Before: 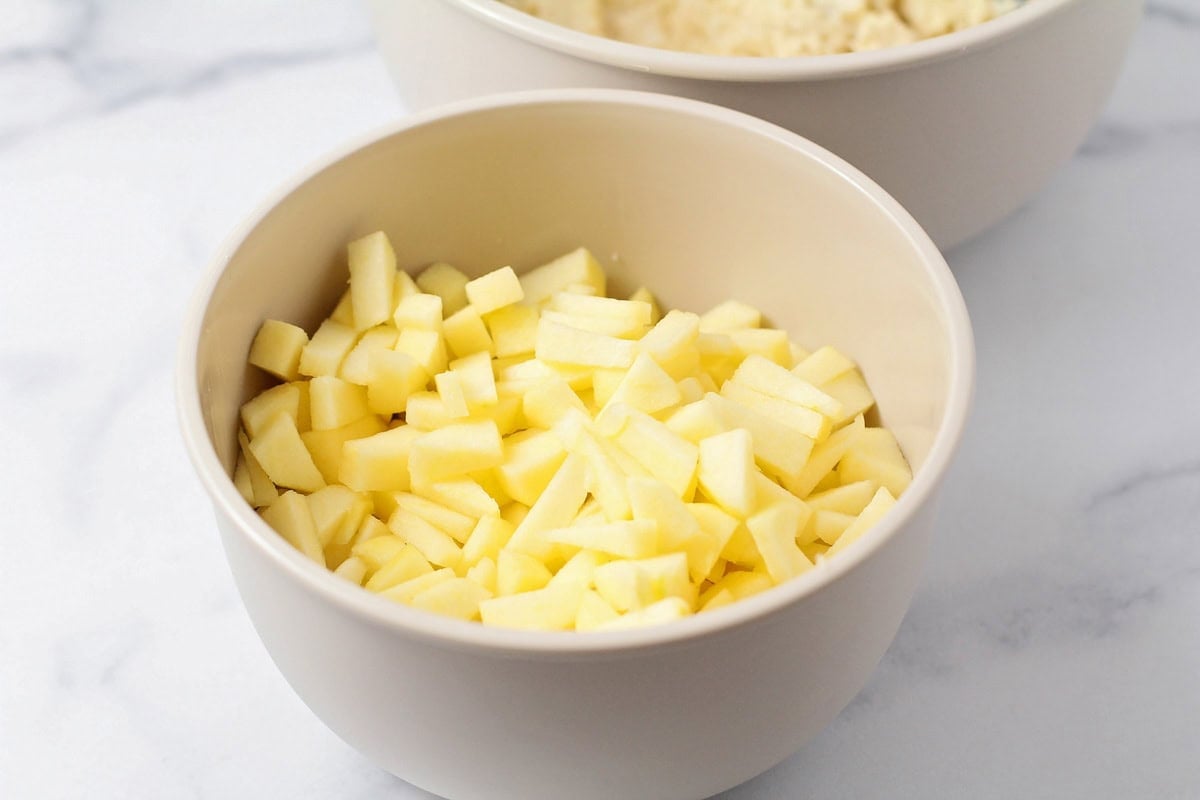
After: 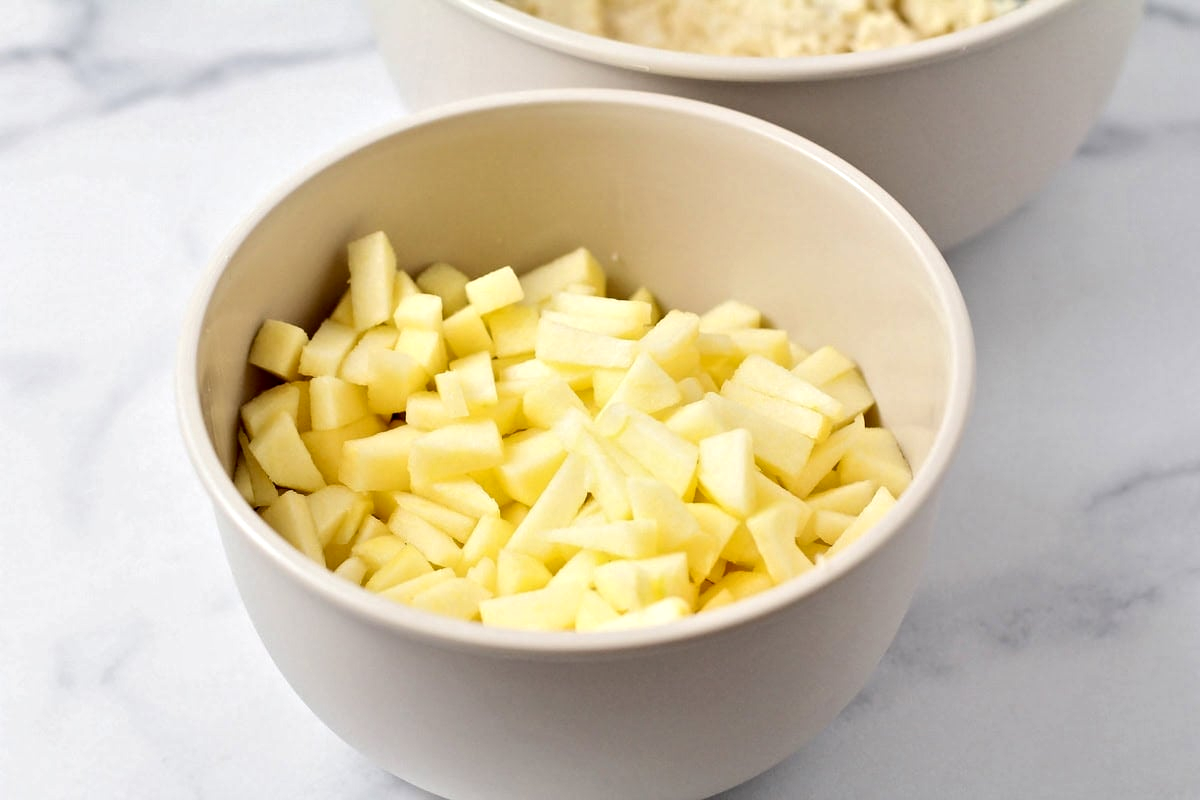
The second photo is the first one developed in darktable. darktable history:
contrast equalizer: y [[0.545, 0.572, 0.59, 0.59, 0.571, 0.545], [0.5 ×6], [0.5 ×6], [0 ×6], [0 ×6]]
